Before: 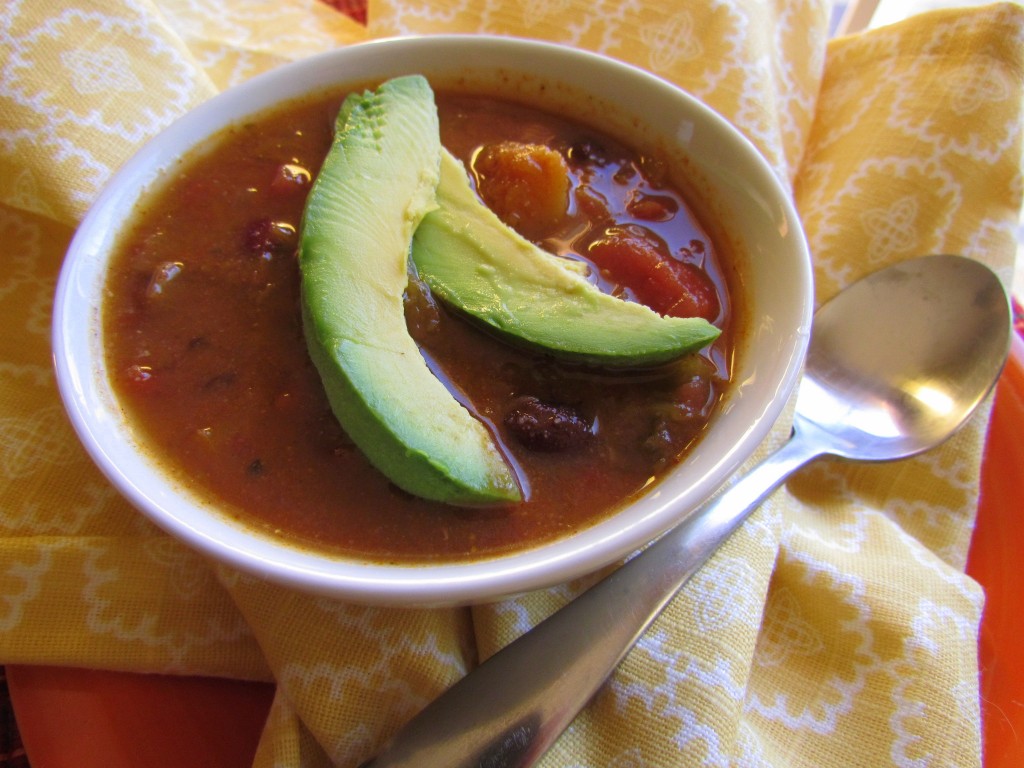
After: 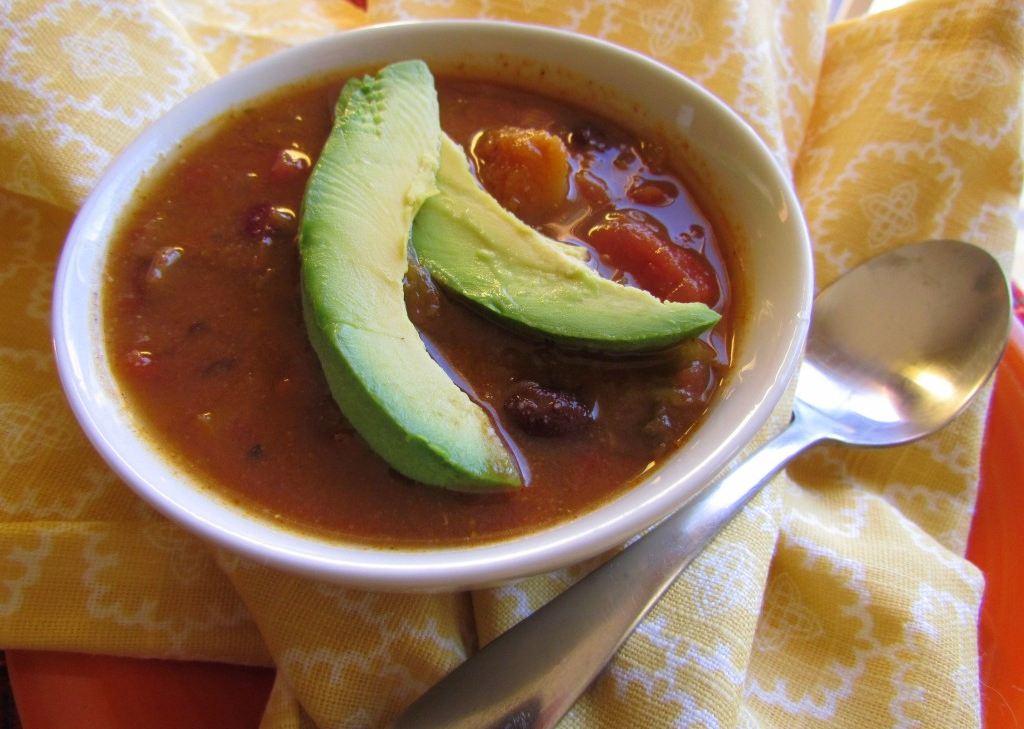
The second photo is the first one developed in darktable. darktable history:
crop and rotate: top 2.005%, bottom 3.008%
